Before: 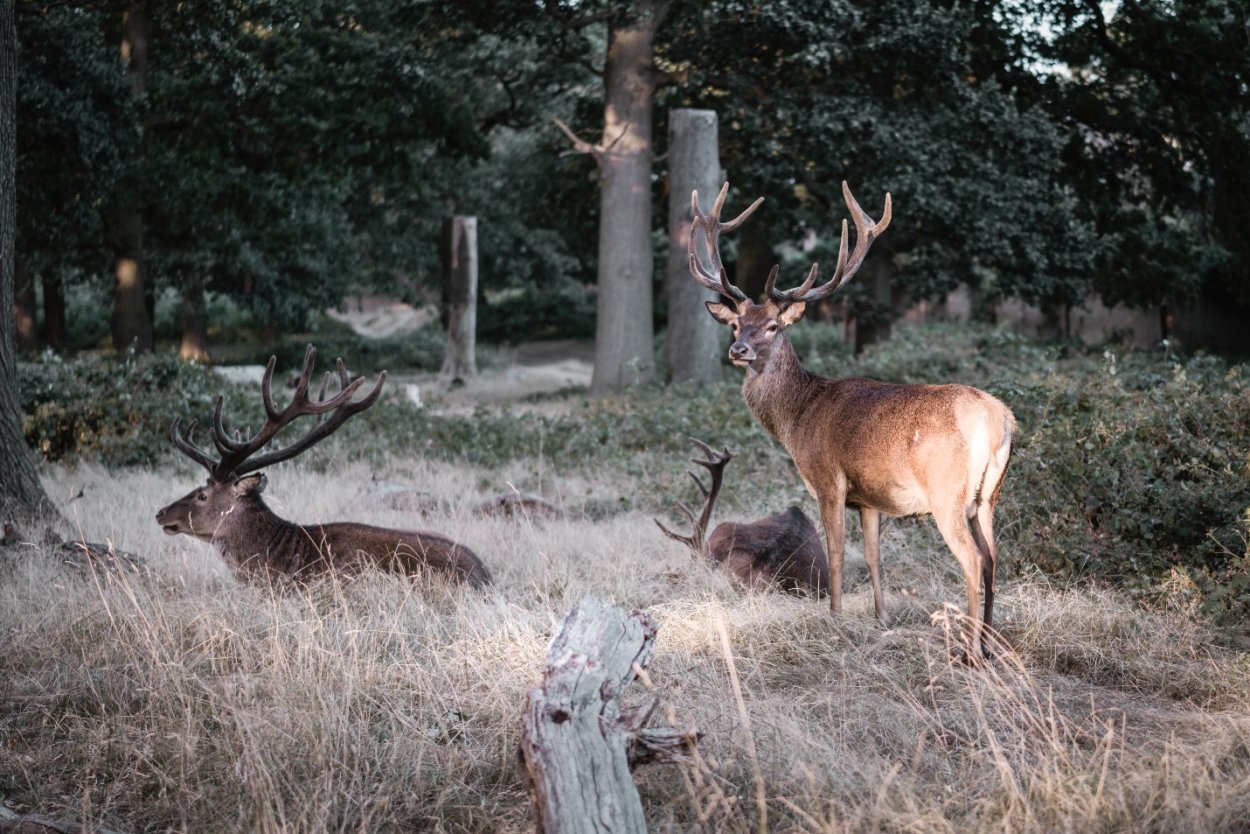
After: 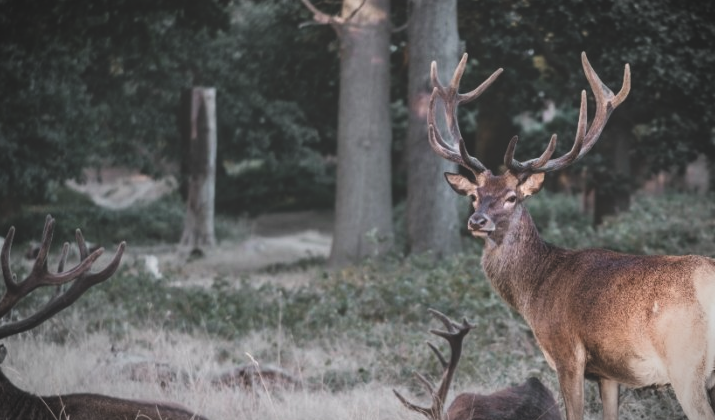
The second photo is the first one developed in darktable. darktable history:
crop: left 20.932%, top 15.471%, right 21.848%, bottom 34.081%
vignetting: fall-off start 79.43%, saturation -0.649, width/height ratio 1.327, unbound false
exposure: black level correction -0.025, exposure -0.117 EV, compensate highlight preservation false
tone equalizer: on, module defaults
